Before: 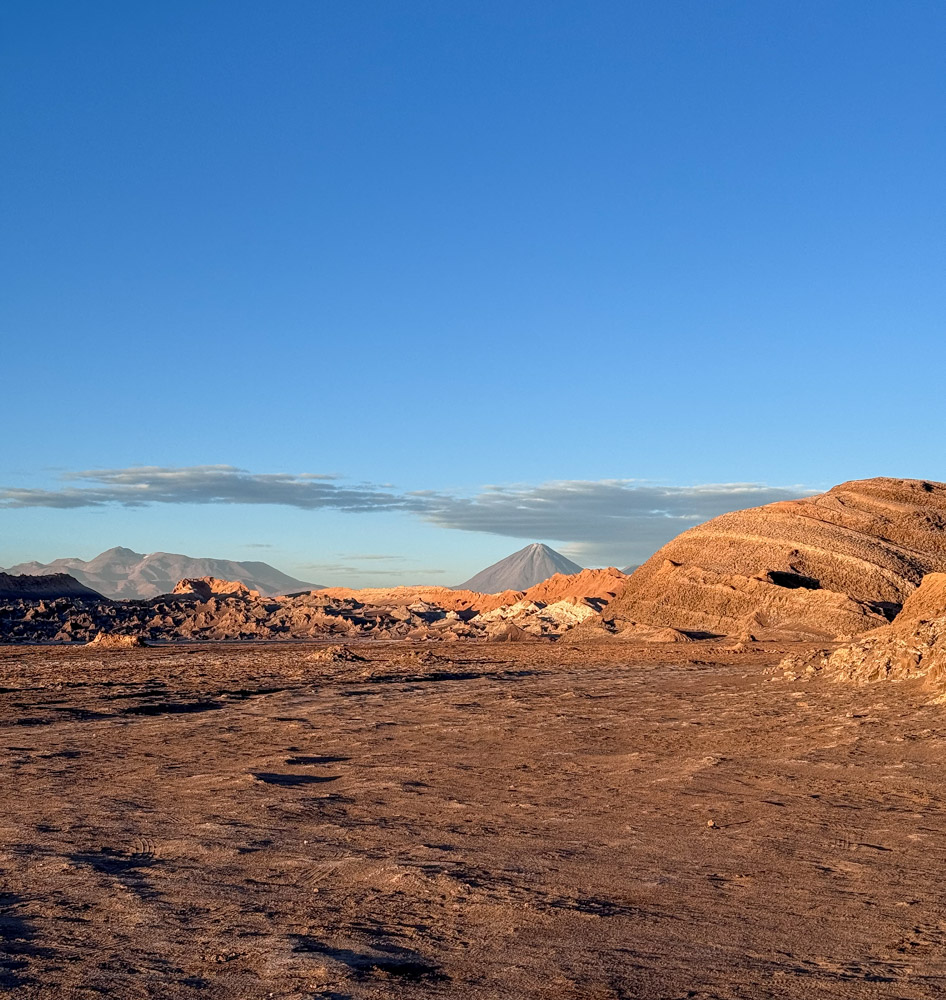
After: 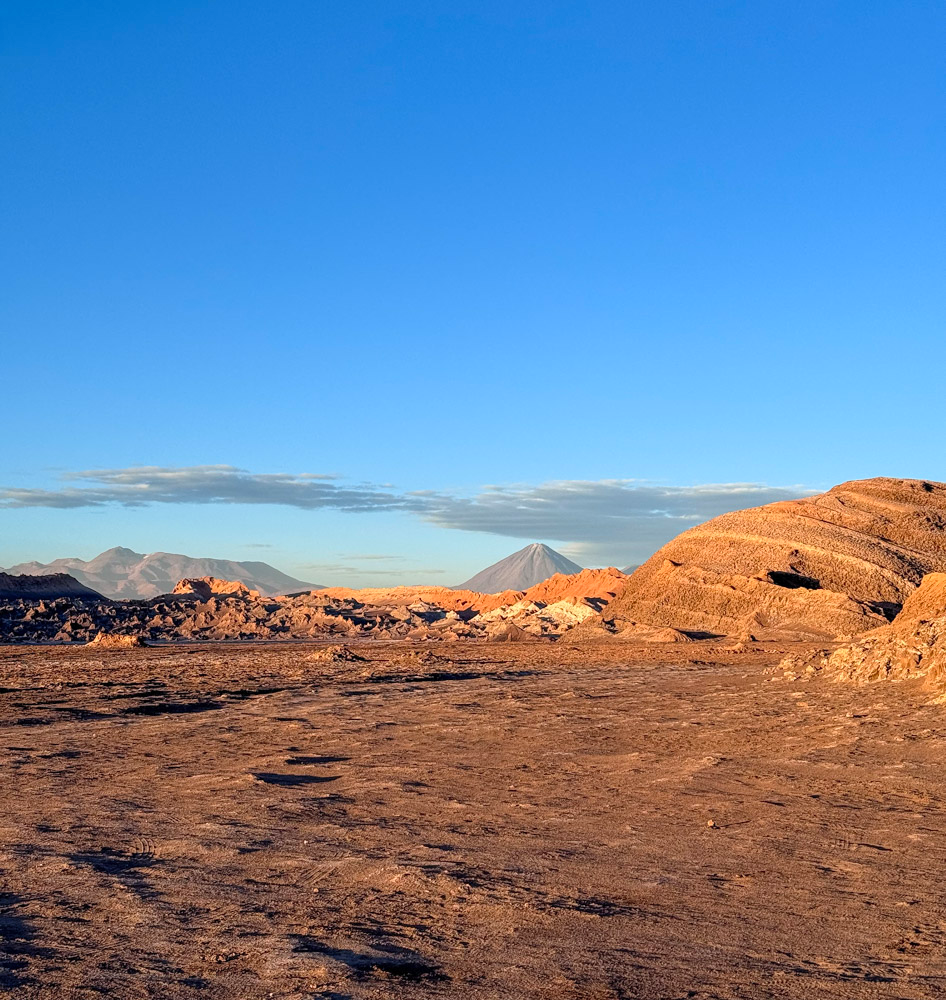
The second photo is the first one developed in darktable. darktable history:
contrast brightness saturation: contrast 0.072, brightness 0.076, saturation 0.178
